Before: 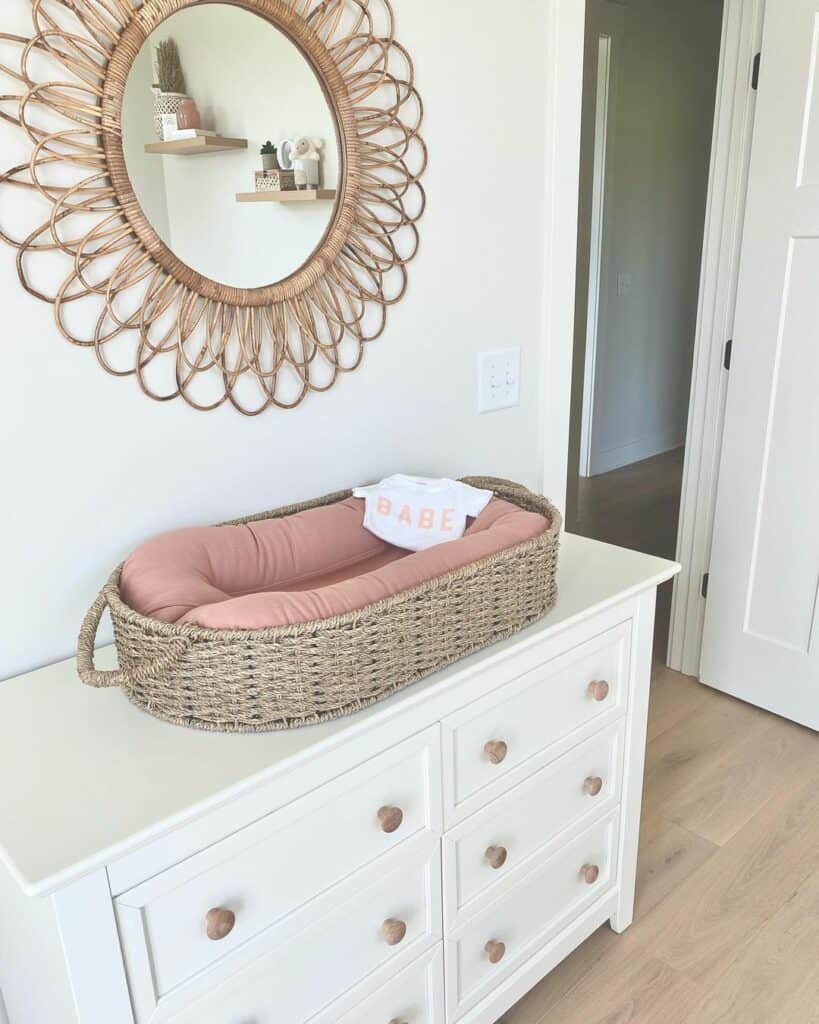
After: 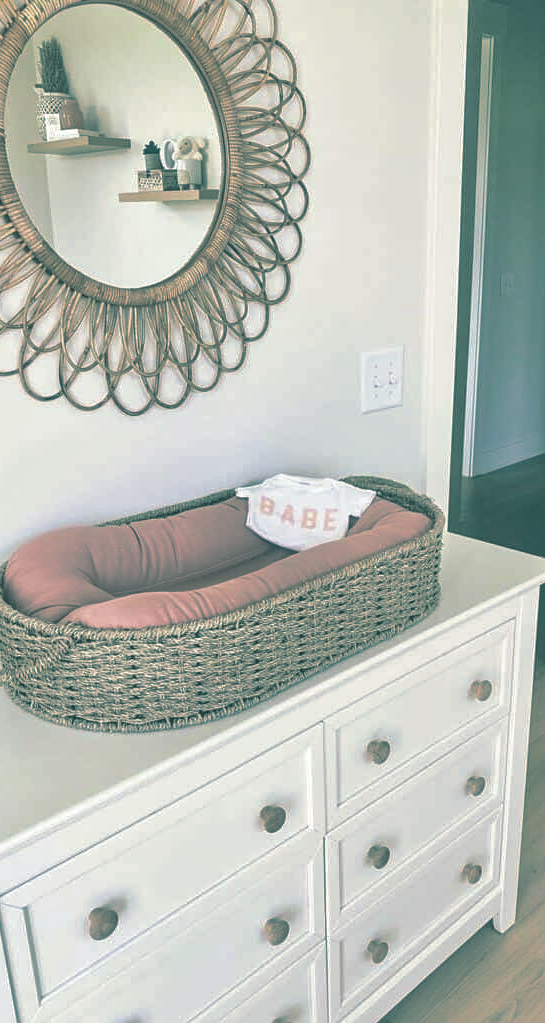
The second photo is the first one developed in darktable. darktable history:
crop and rotate: left 14.292%, right 19.041%
shadows and highlights: on, module defaults
split-toning: shadows › hue 186.43°, highlights › hue 49.29°, compress 30.29%
sharpen: amount 0.2
local contrast: on, module defaults
